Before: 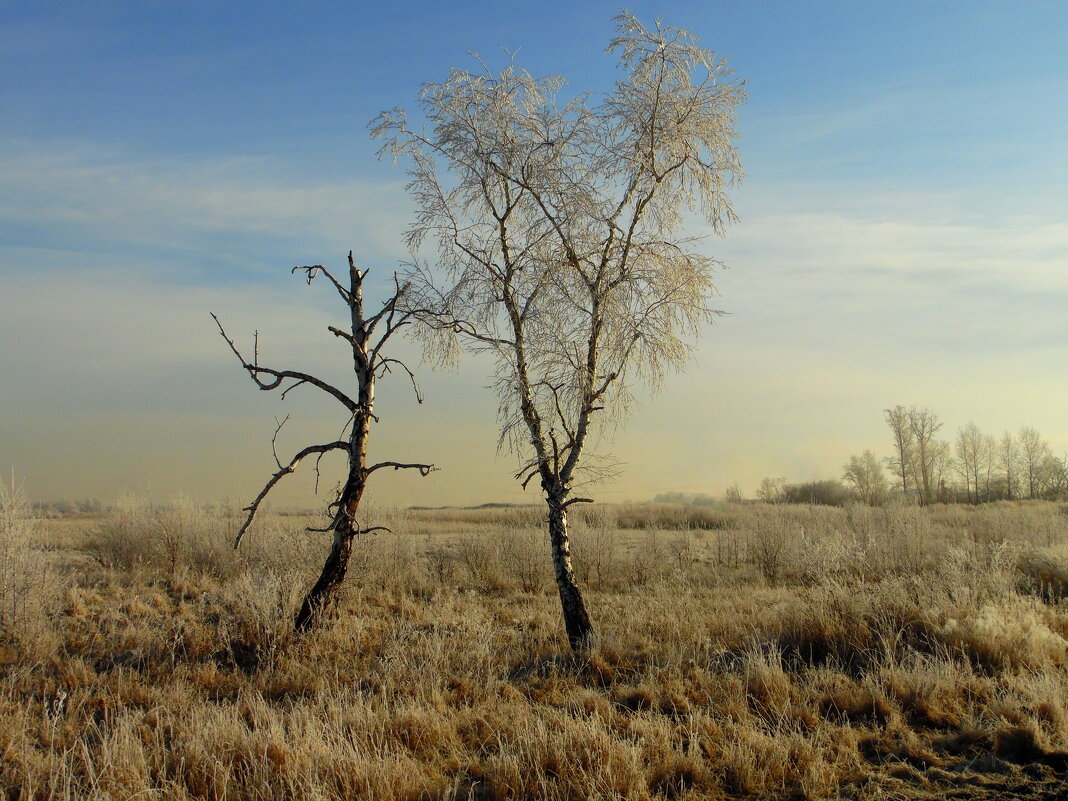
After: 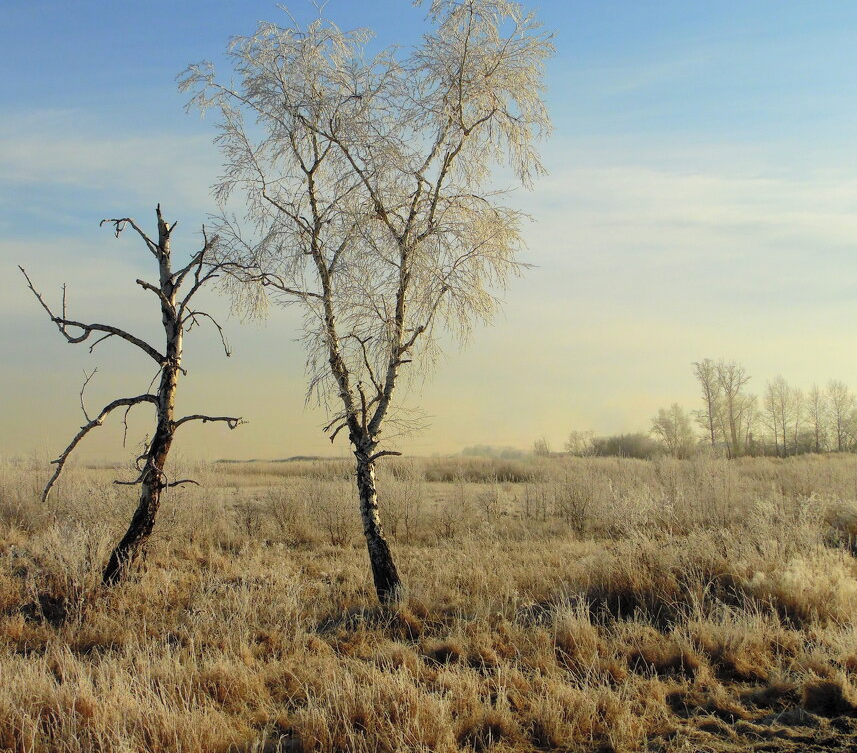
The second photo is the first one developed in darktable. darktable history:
contrast brightness saturation: brightness 0.132
crop and rotate: left 17.985%, top 5.965%, right 1.735%
